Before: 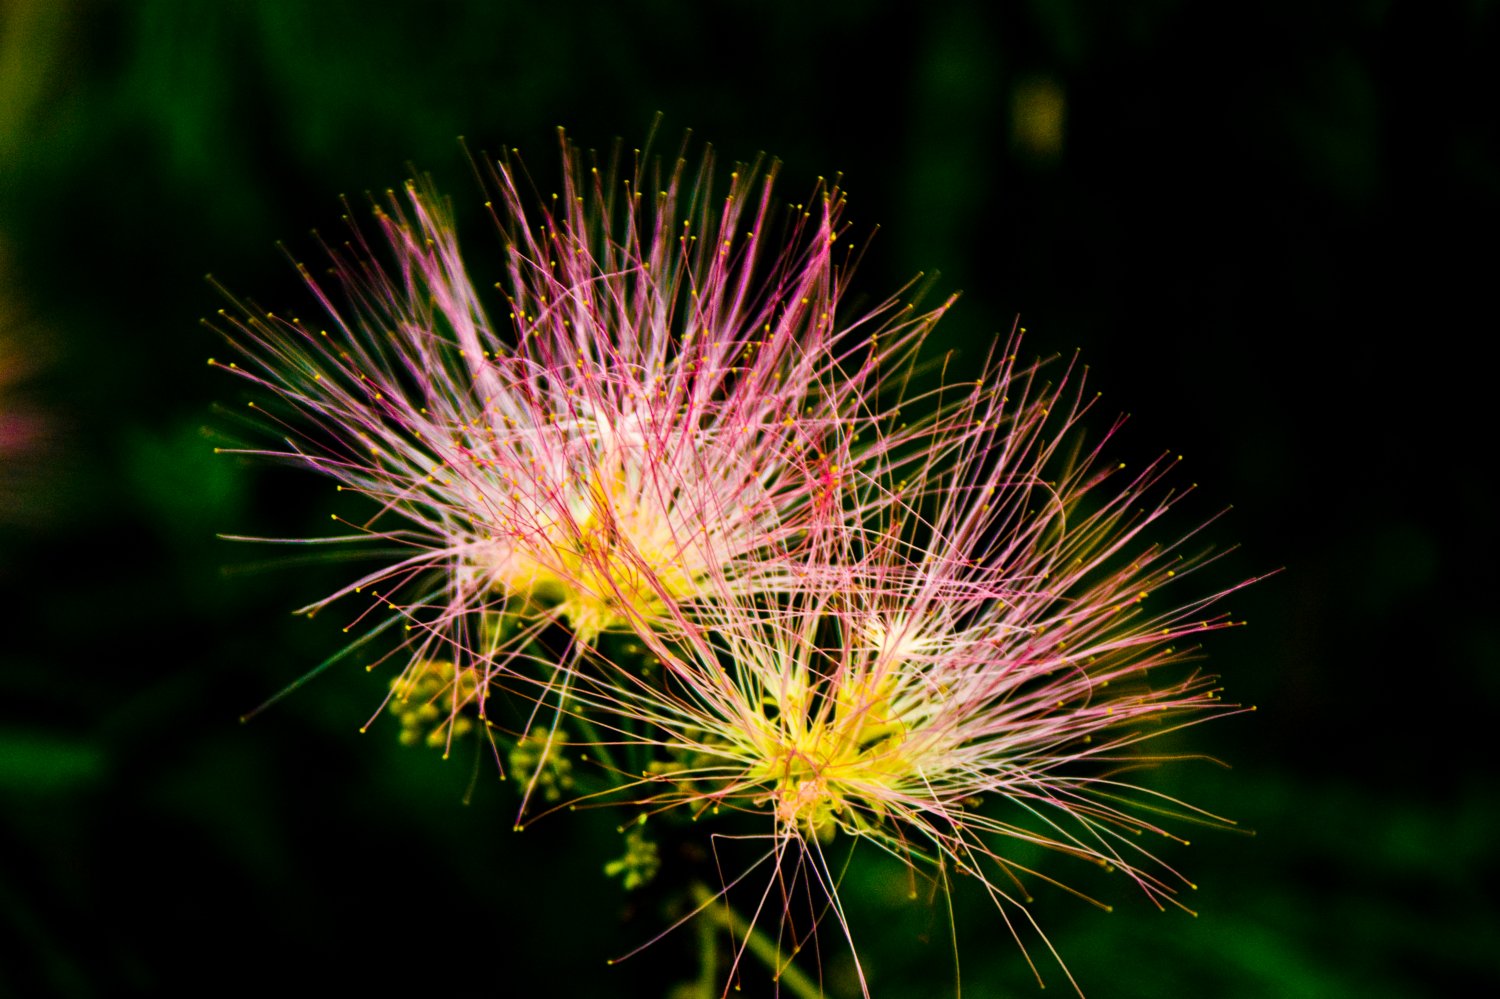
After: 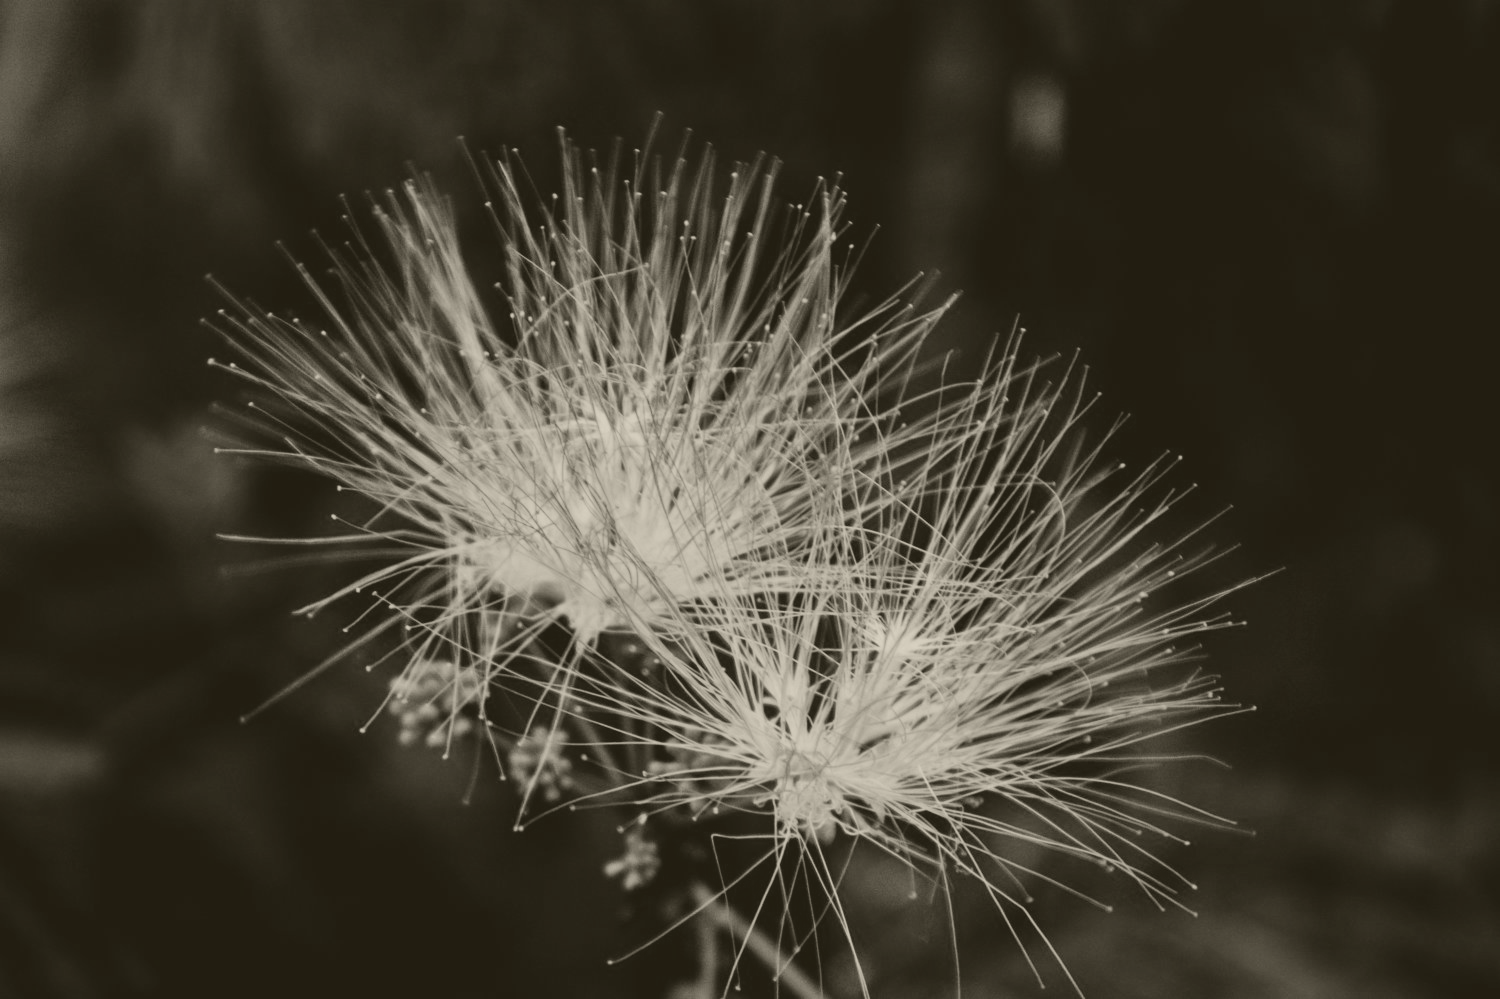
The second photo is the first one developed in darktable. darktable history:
colorize: hue 41.44°, saturation 22%, source mix 60%, lightness 10.61%
contrast brightness saturation: contrast 0.07, brightness 0.08, saturation 0.18
exposure: black level correction 0, exposure 1 EV, compensate exposure bias true, compensate highlight preservation false
